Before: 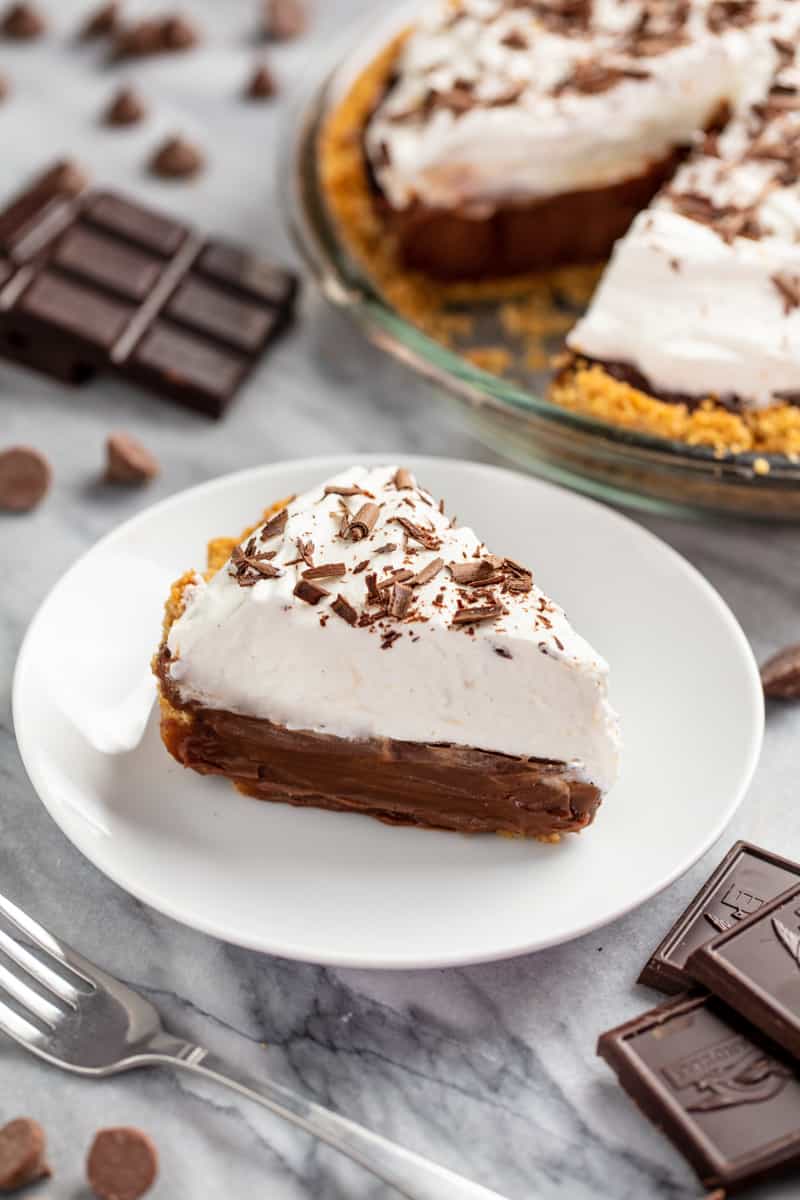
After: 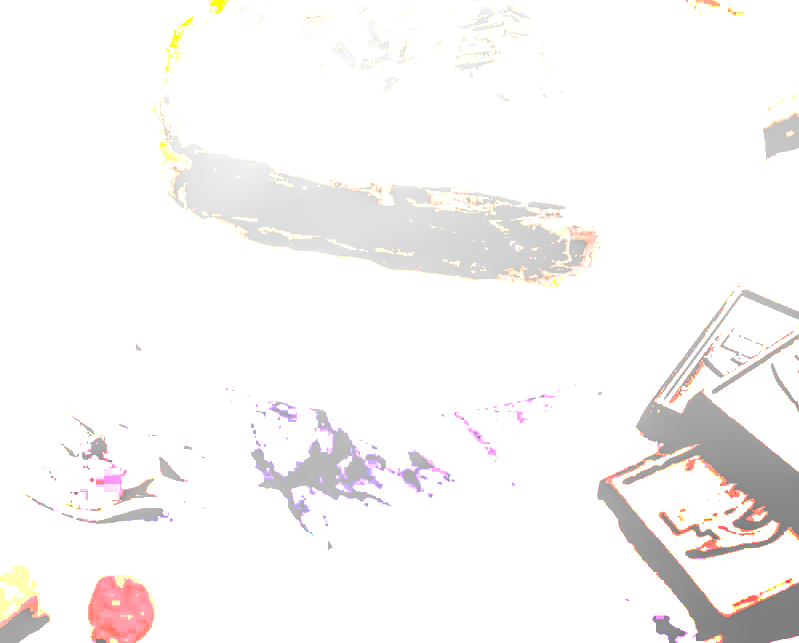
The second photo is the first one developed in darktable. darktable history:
color balance rgb: linear chroma grading › shadows -1.798%, linear chroma grading › highlights -13.98%, linear chroma grading › global chroma -9.865%, linear chroma grading › mid-tones -9.994%, perceptual saturation grading › global saturation 40.215%, perceptual saturation grading › highlights -24.713%, perceptual saturation grading › mid-tones 34.695%, perceptual saturation grading › shadows 35.484%, global vibrance 20%
exposure: black level correction 0.098, exposure 3.067 EV, compensate exposure bias true, compensate highlight preservation false
crop and rotate: top 46.36%, right 0.082%
local contrast: on, module defaults
